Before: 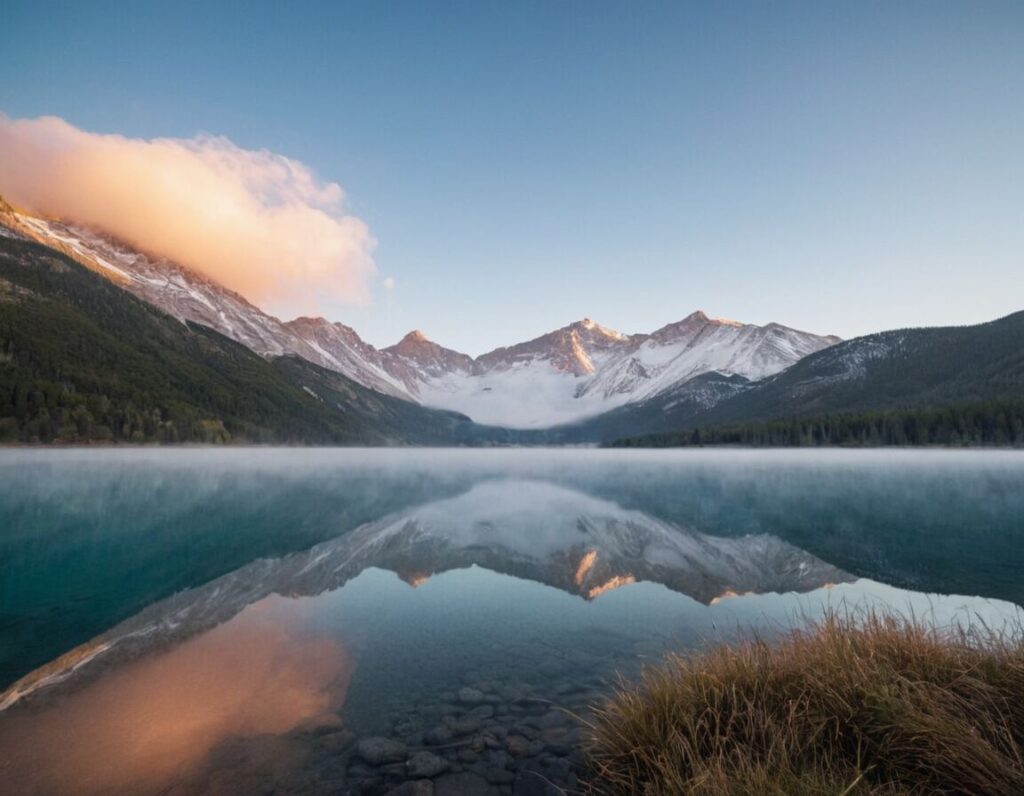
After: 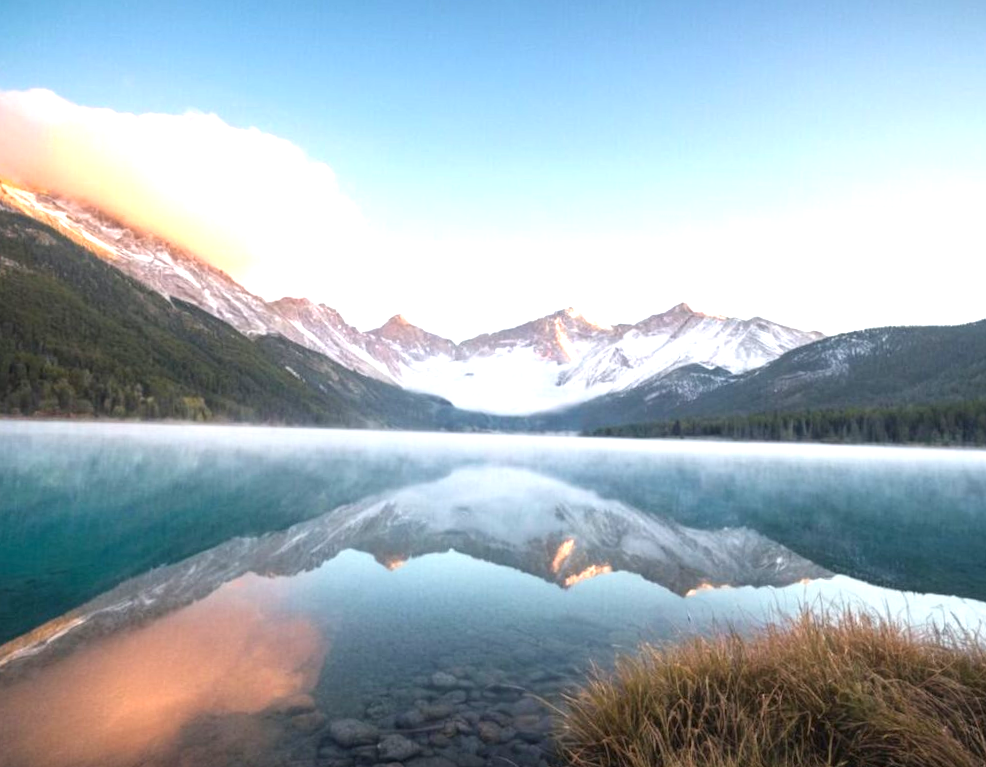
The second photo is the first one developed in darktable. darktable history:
crop and rotate: angle -1.69°
exposure: black level correction 0, exposure 1.2 EV, compensate exposure bias true, compensate highlight preservation false
